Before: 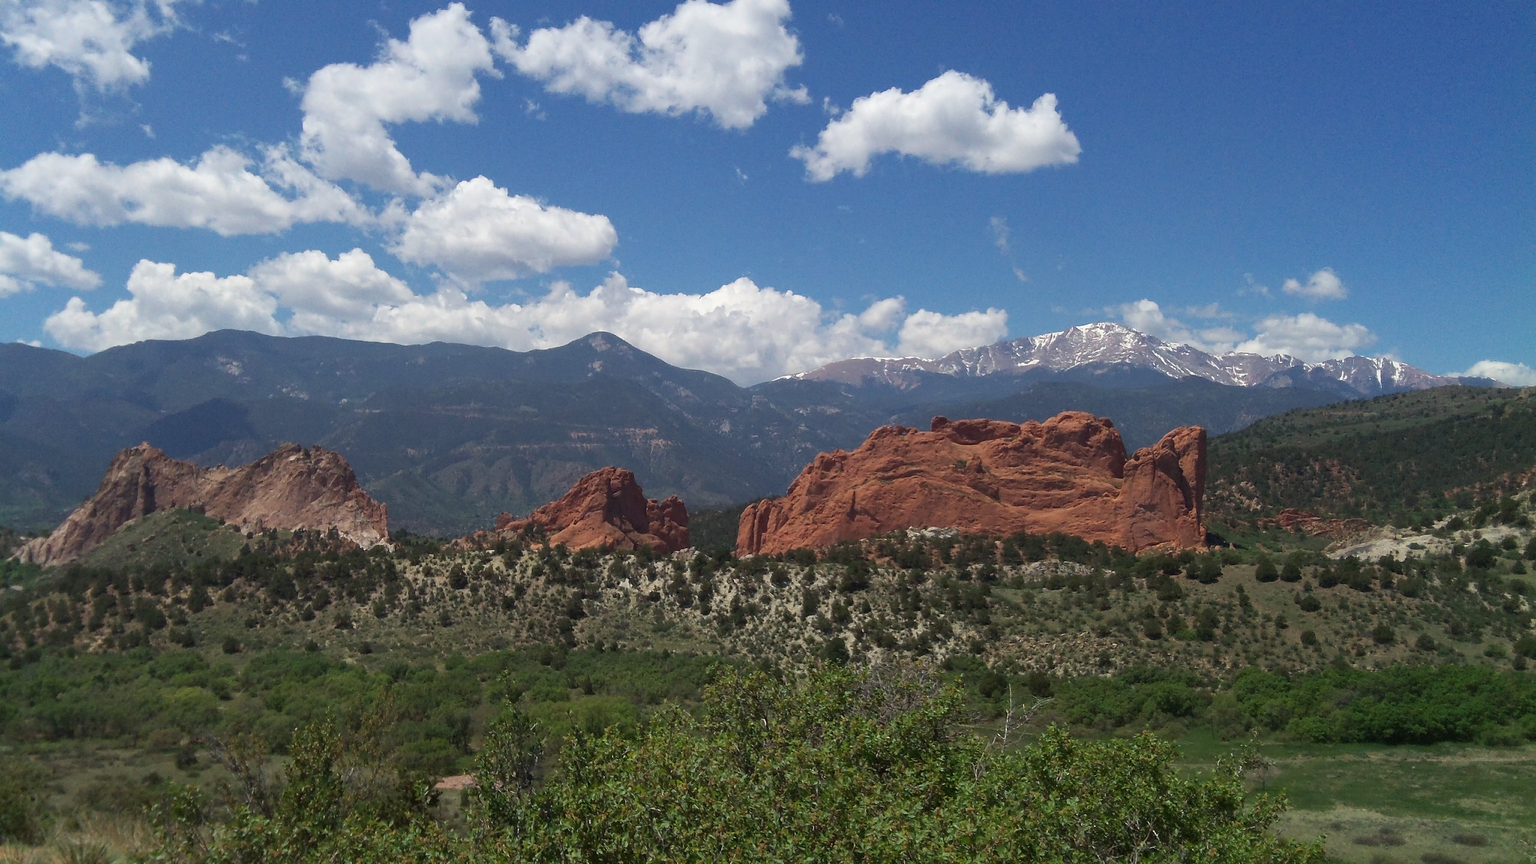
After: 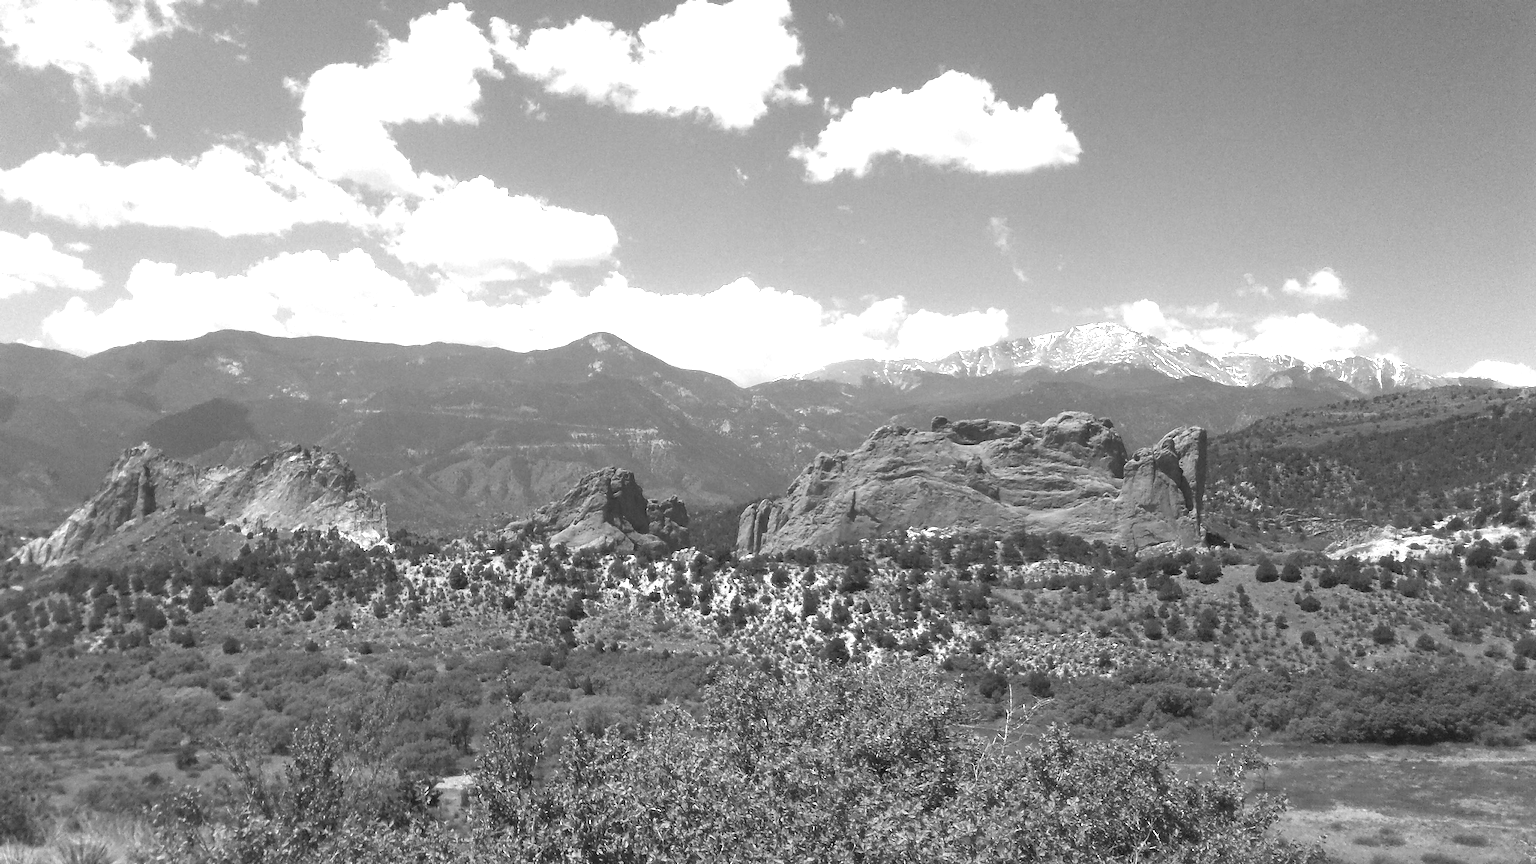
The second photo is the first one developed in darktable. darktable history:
monochrome: a -4.13, b 5.16, size 1
color balance rgb: perceptual saturation grading › global saturation 20%, perceptual saturation grading › highlights -25%, perceptual saturation grading › shadows 50%
exposure: black level correction 0, exposure 1.5 EV, compensate highlight preservation false
